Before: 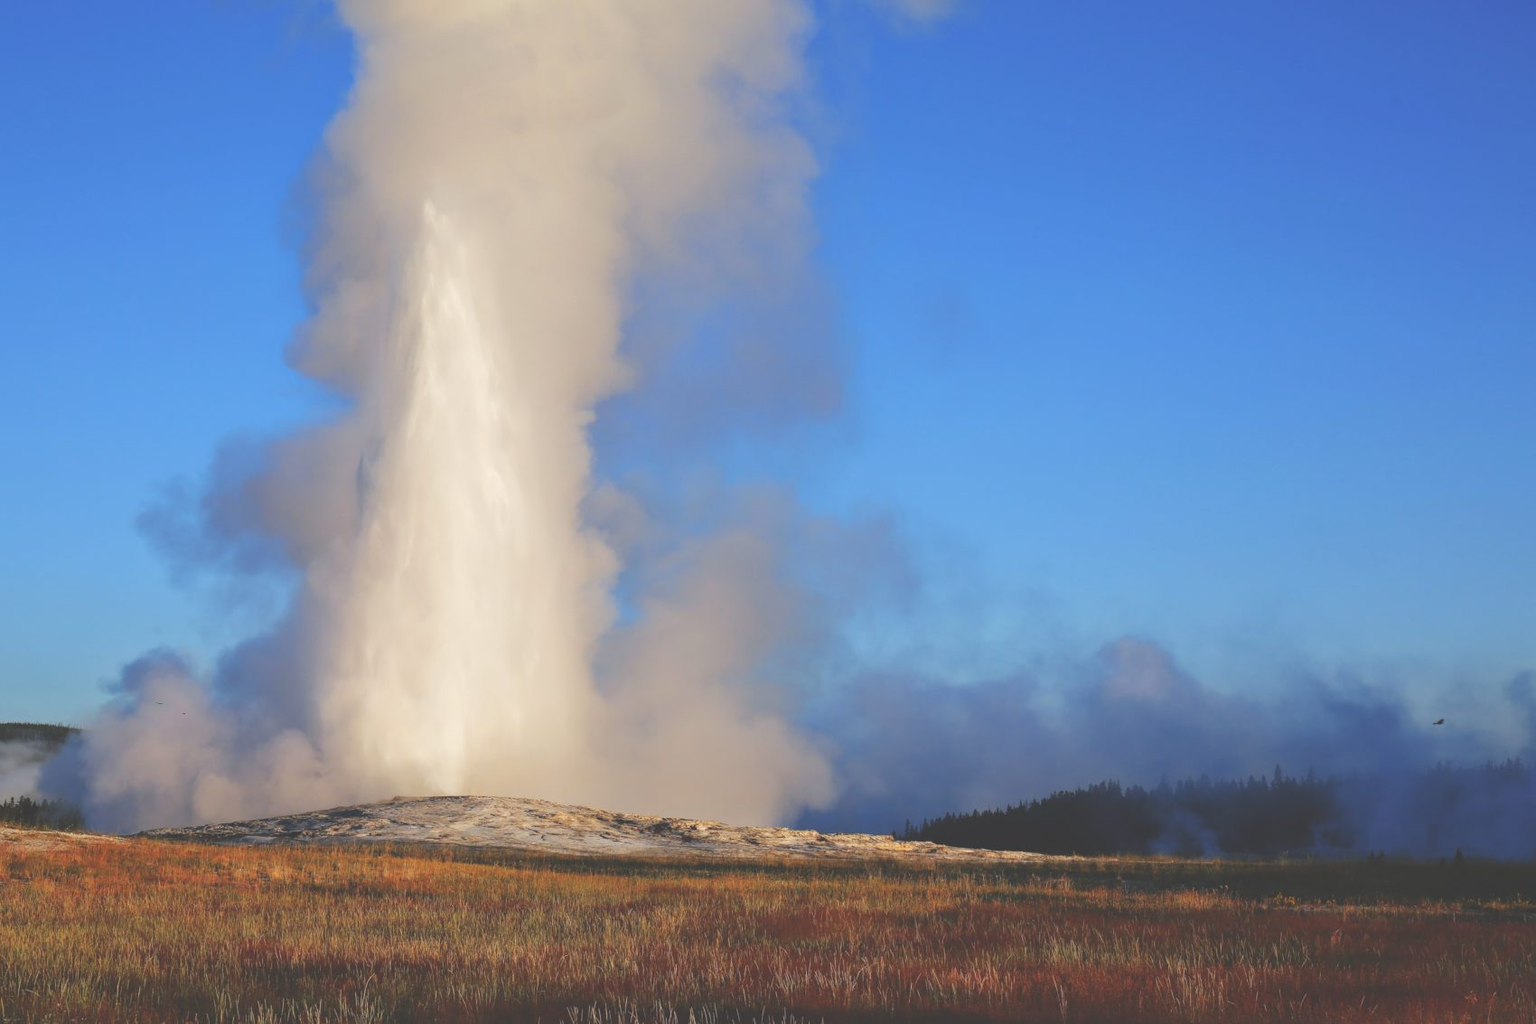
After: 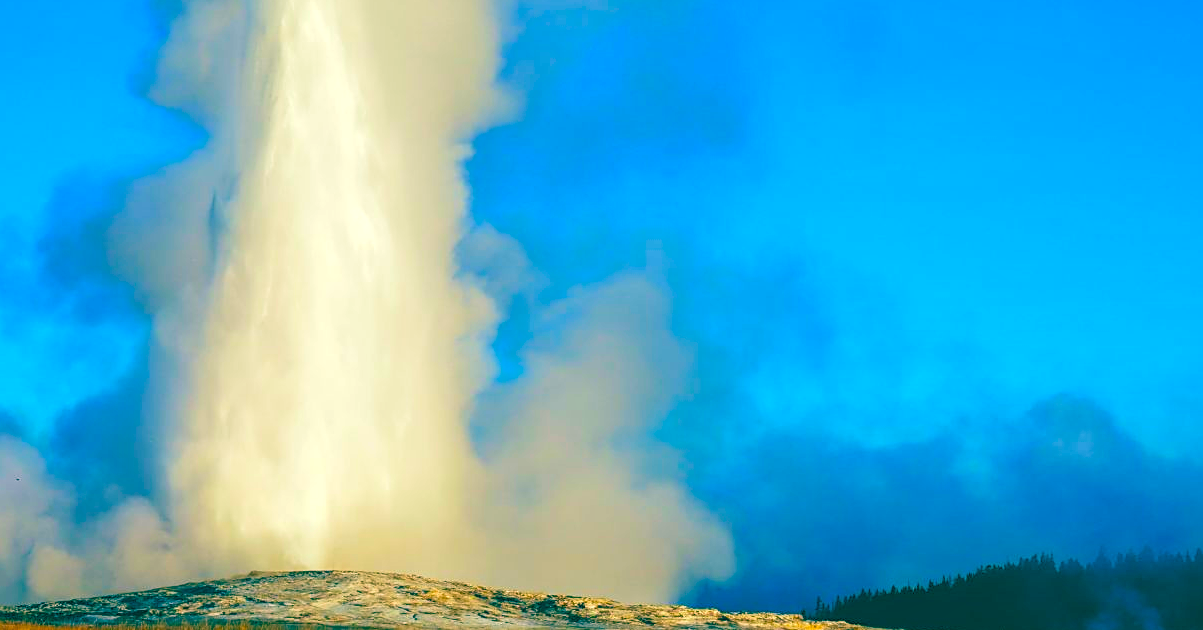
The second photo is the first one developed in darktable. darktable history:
crop: left 10.964%, top 27.431%, right 18.256%, bottom 16.952%
contrast brightness saturation: contrast 0.078, saturation 0.204
exposure: exposure 0.179 EV, compensate highlight preservation false
color balance rgb: global offset › luminance -0.527%, global offset › chroma 0.903%, global offset › hue 174.64°, perceptual saturation grading › global saturation 36.354%, perceptual saturation grading › shadows 35.099%, global vibrance 25.07%
local contrast: on, module defaults
sharpen: on, module defaults
velvia: on, module defaults
